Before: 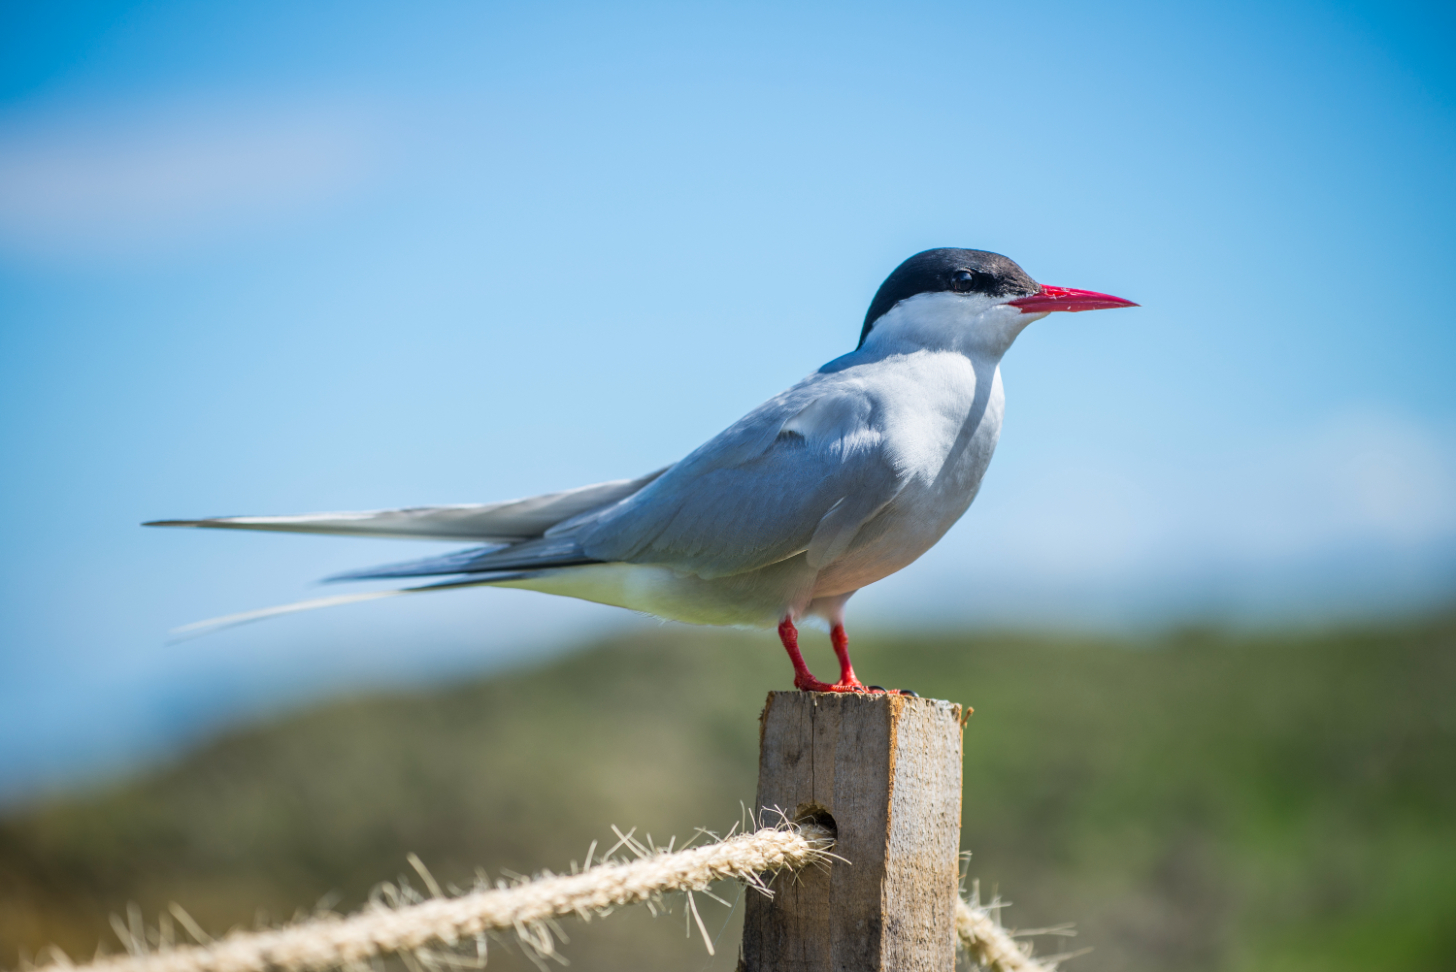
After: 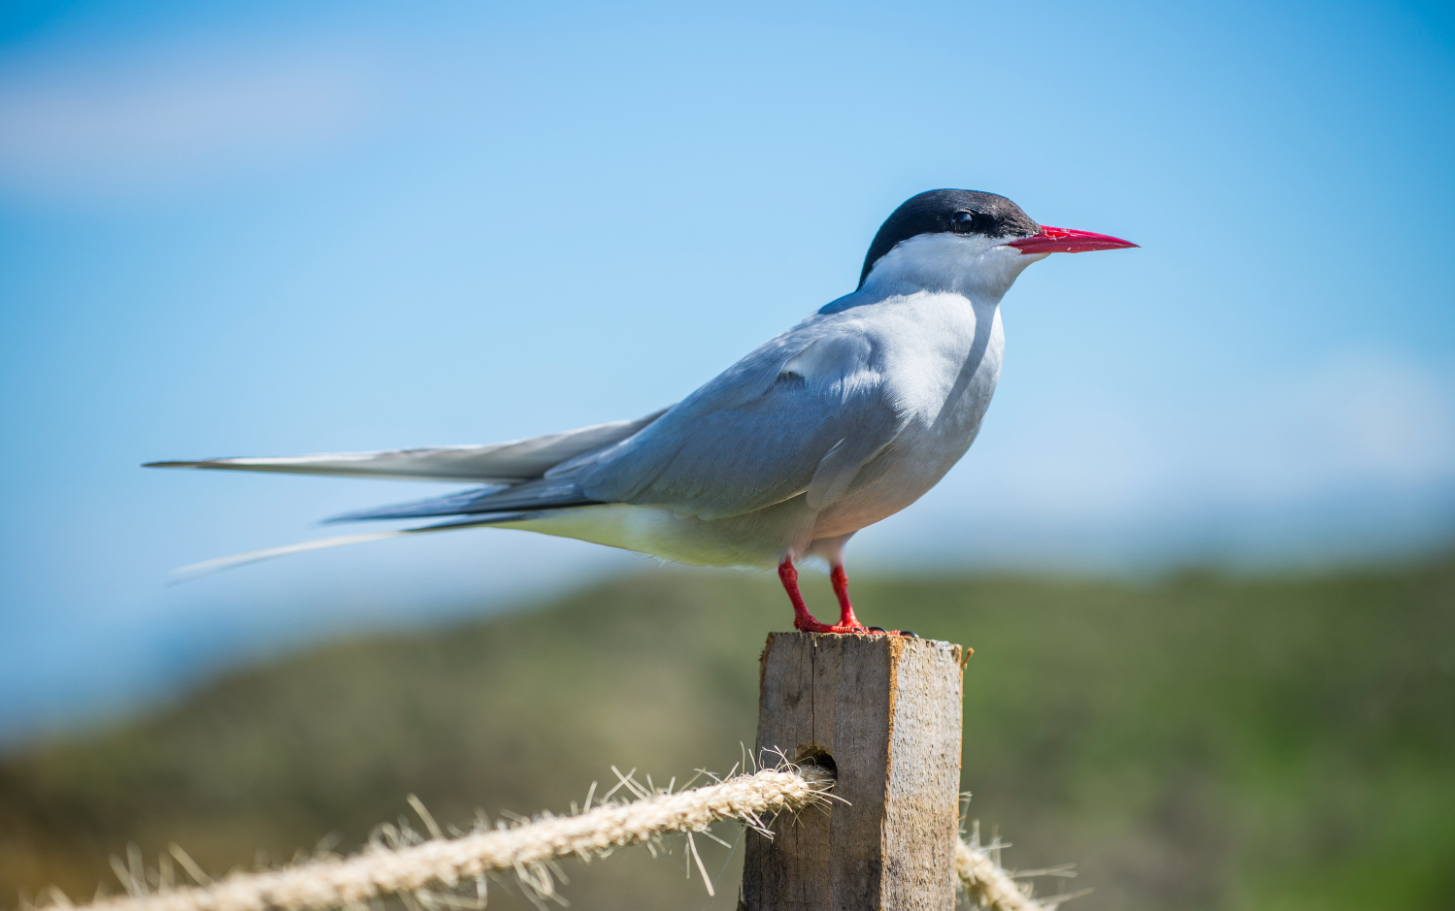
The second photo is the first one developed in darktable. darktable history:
white balance: emerald 1
crop and rotate: top 6.25%
